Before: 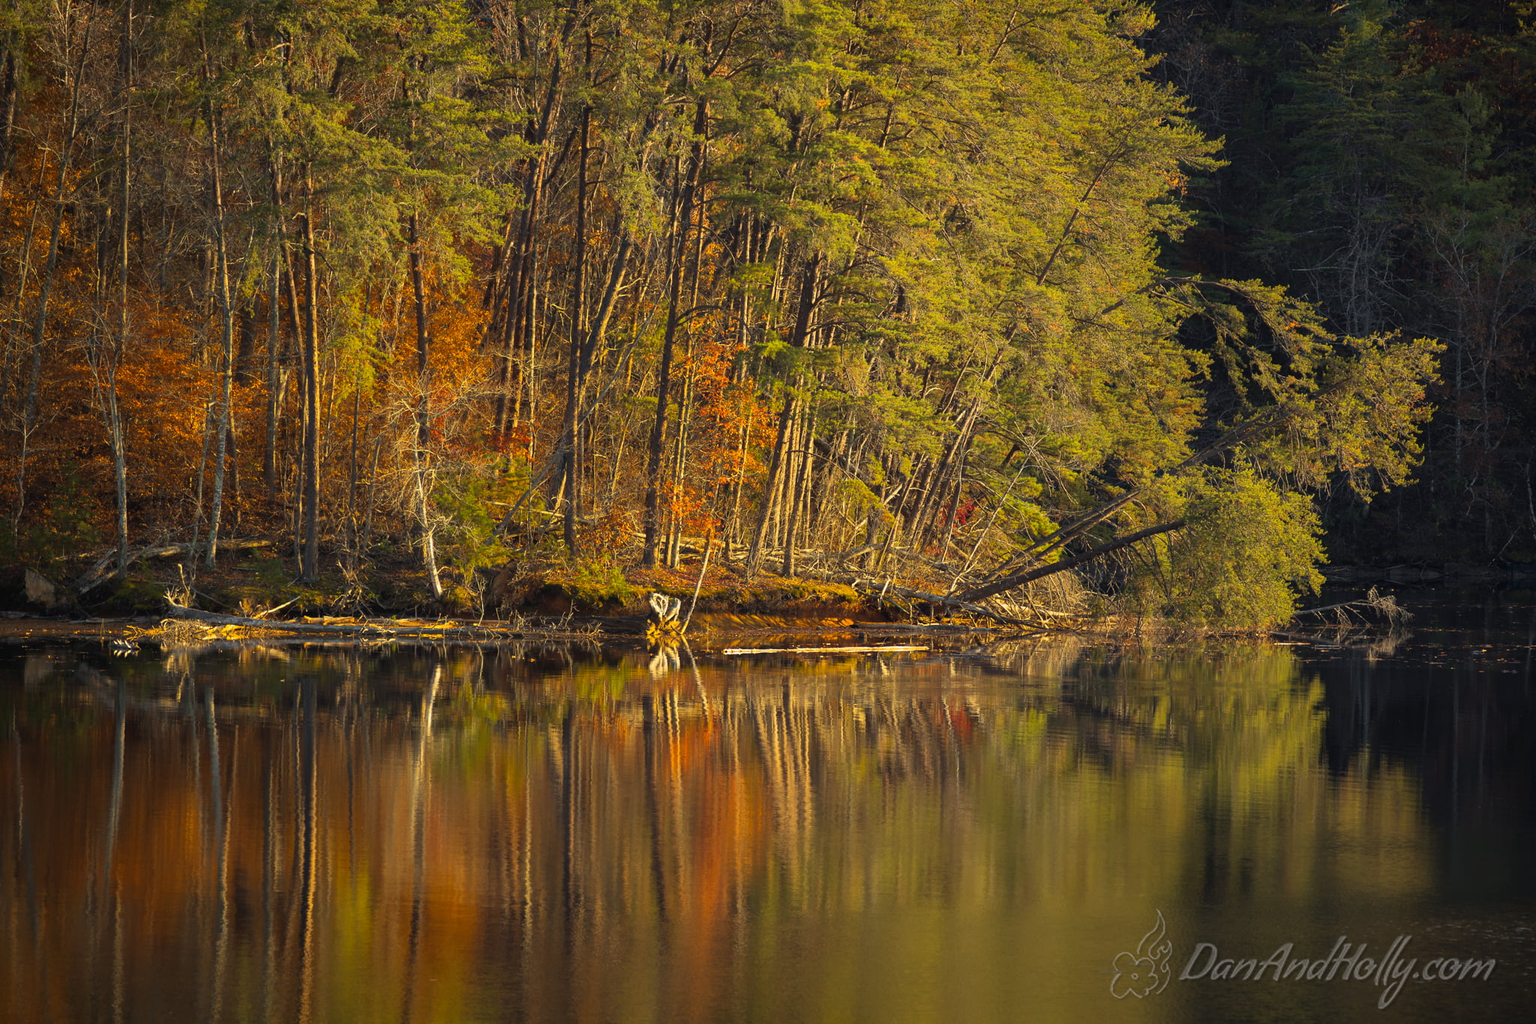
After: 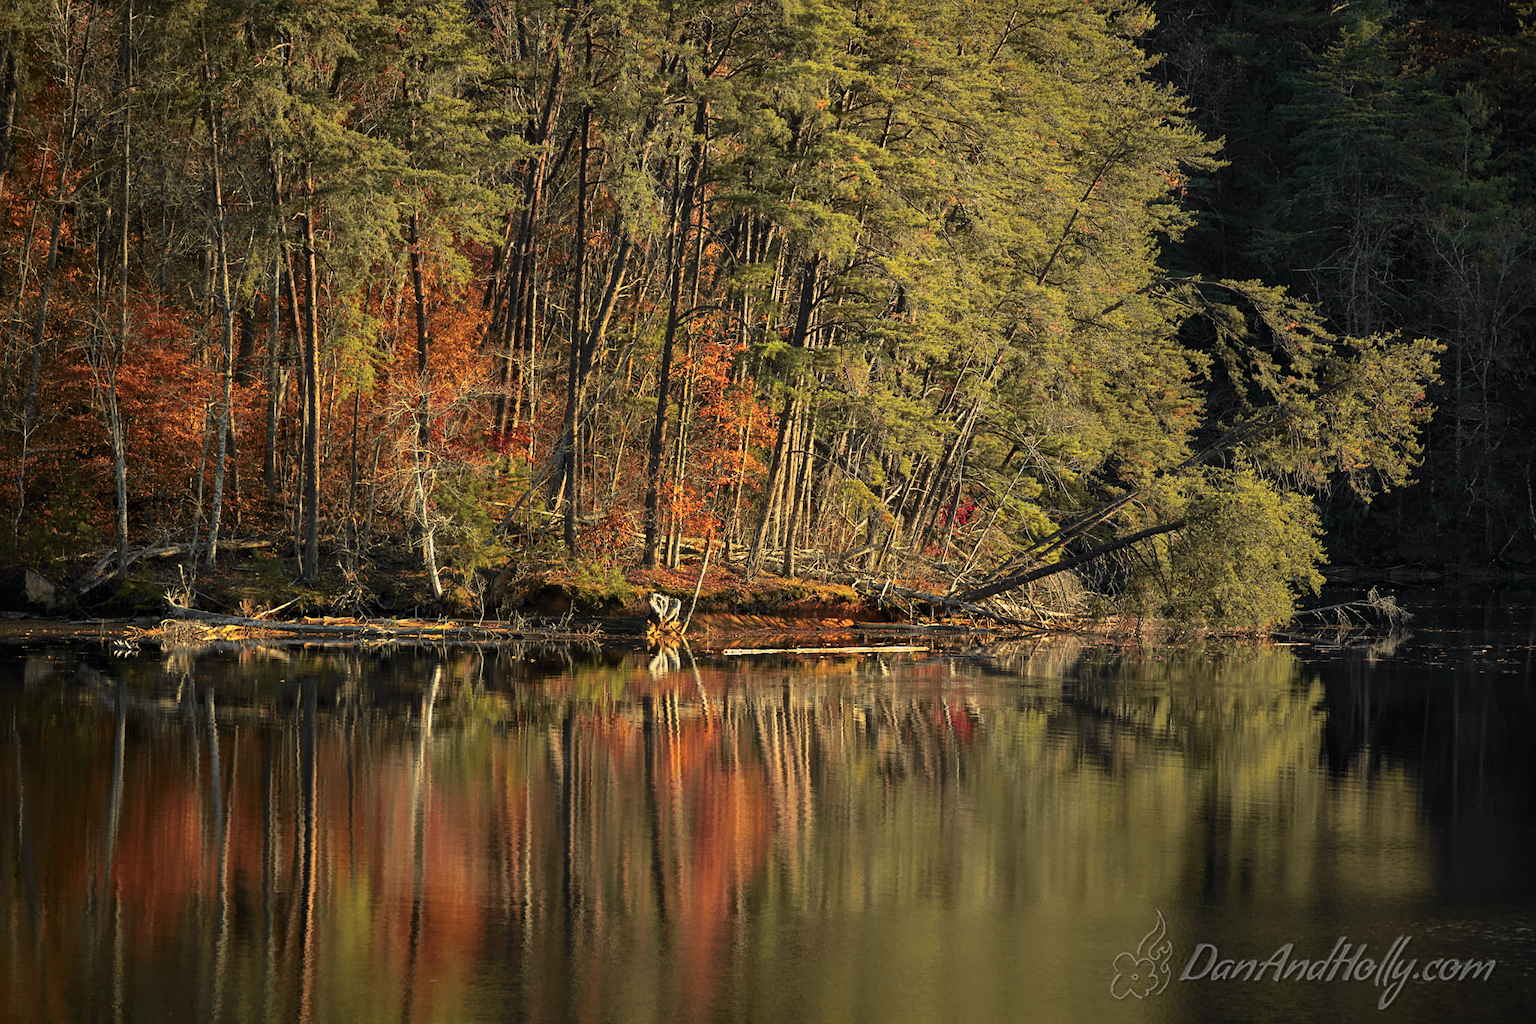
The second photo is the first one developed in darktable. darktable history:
sharpen: amount 0.203
tone curve: curves: ch0 [(0, 0) (0.058, 0.037) (0.214, 0.183) (0.304, 0.288) (0.561, 0.554) (0.687, 0.677) (0.768, 0.768) (0.858, 0.861) (0.987, 0.945)]; ch1 [(0, 0) (0.172, 0.123) (0.312, 0.296) (0.432, 0.448) (0.471, 0.469) (0.502, 0.5) (0.521, 0.505) (0.565, 0.569) (0.663, 0.663) (0.703, 0.721) (0.857, 0.917) (1, 1)]; ch2 [(0, 0) (0.411, 0.424) (0.485, 0.497) (0.502, 0.5) (0.517, 0.511) (0.556, 0.551) (0.626, 0.594) (0.709, 0.661) (1, 1)], color space Lab, independent channels, preserve colors none
local contrast: mode bilateral grid, contrast 21, coarseness 50, detail 119%, midtone range 0.2
